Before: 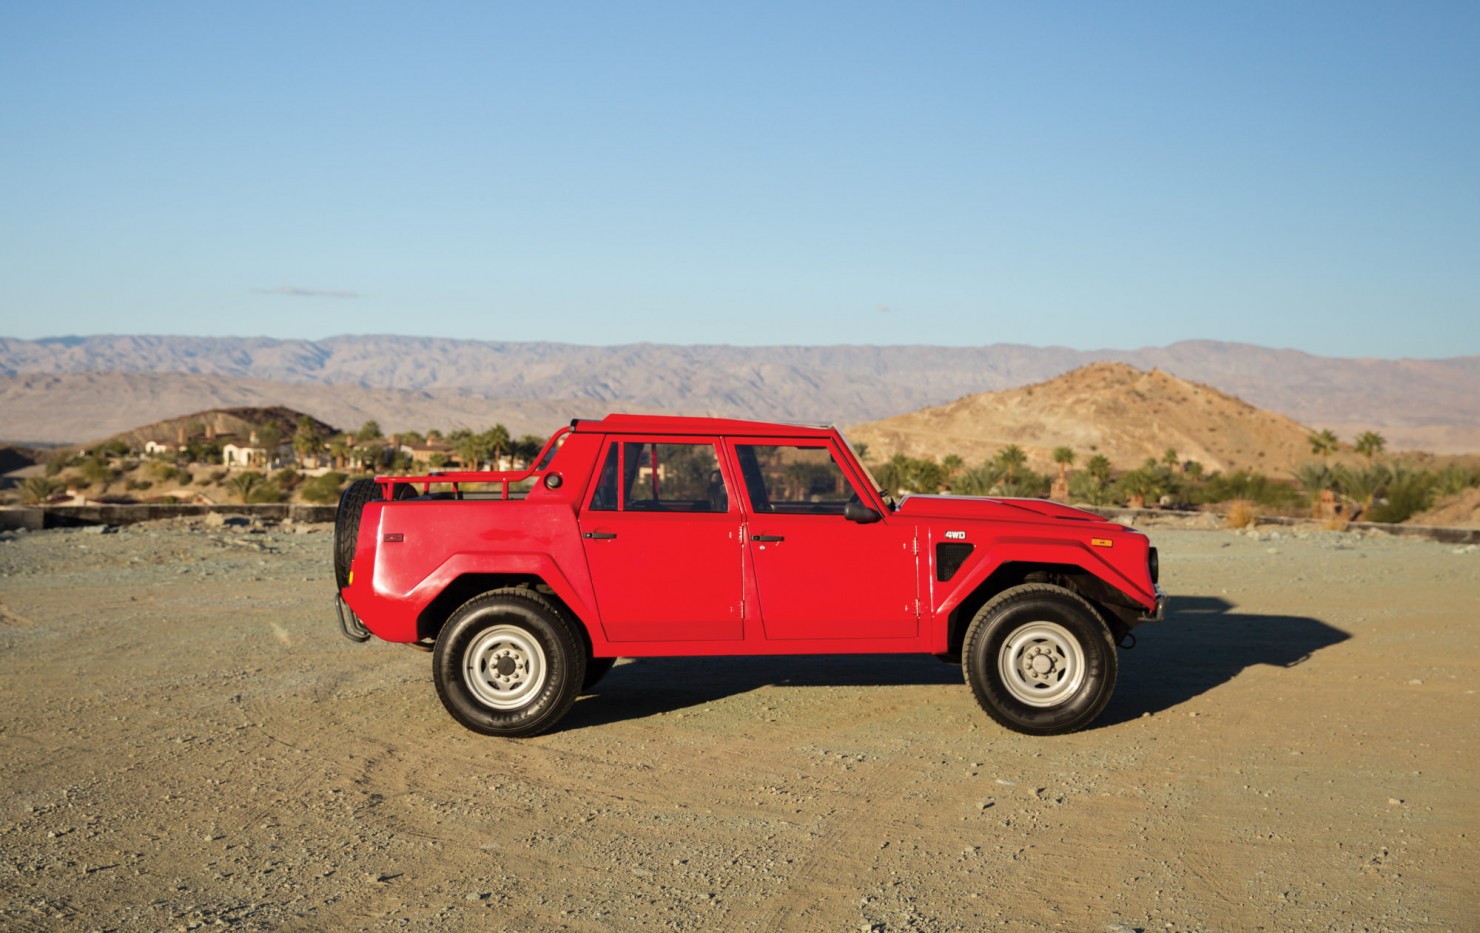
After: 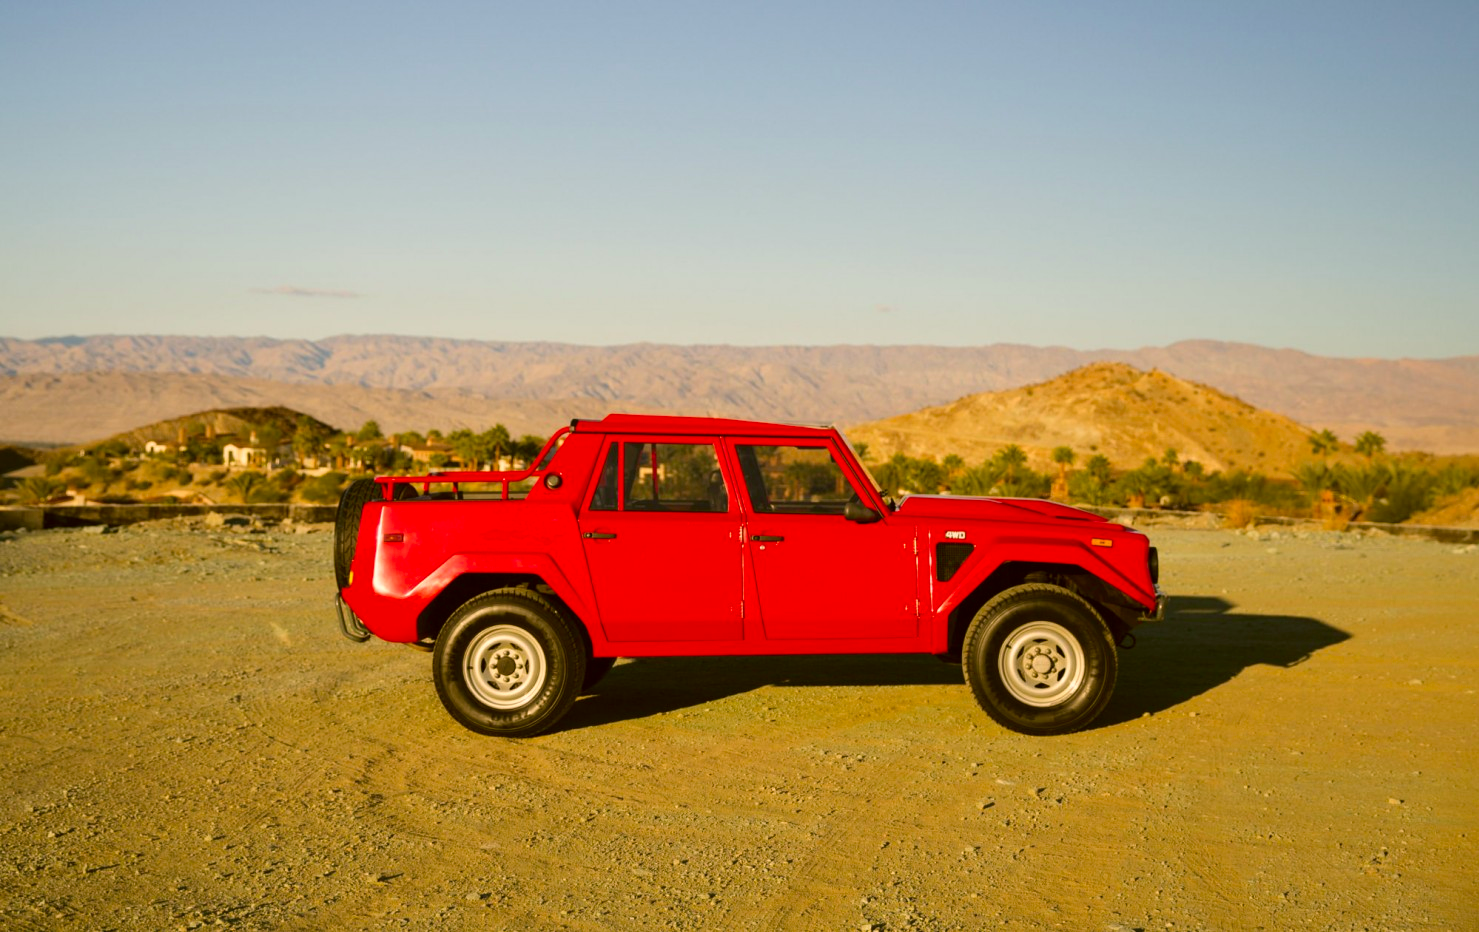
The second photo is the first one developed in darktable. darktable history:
rotate and perspective: crop left 0, crop top 0
color balance rgb: perceptual saturation grading › global saturation 25%, global vibrance 20%
color correction: highlights a* 8.98, highlights b* 15.09, shadows a* -0.49, shadows b* 26.52
